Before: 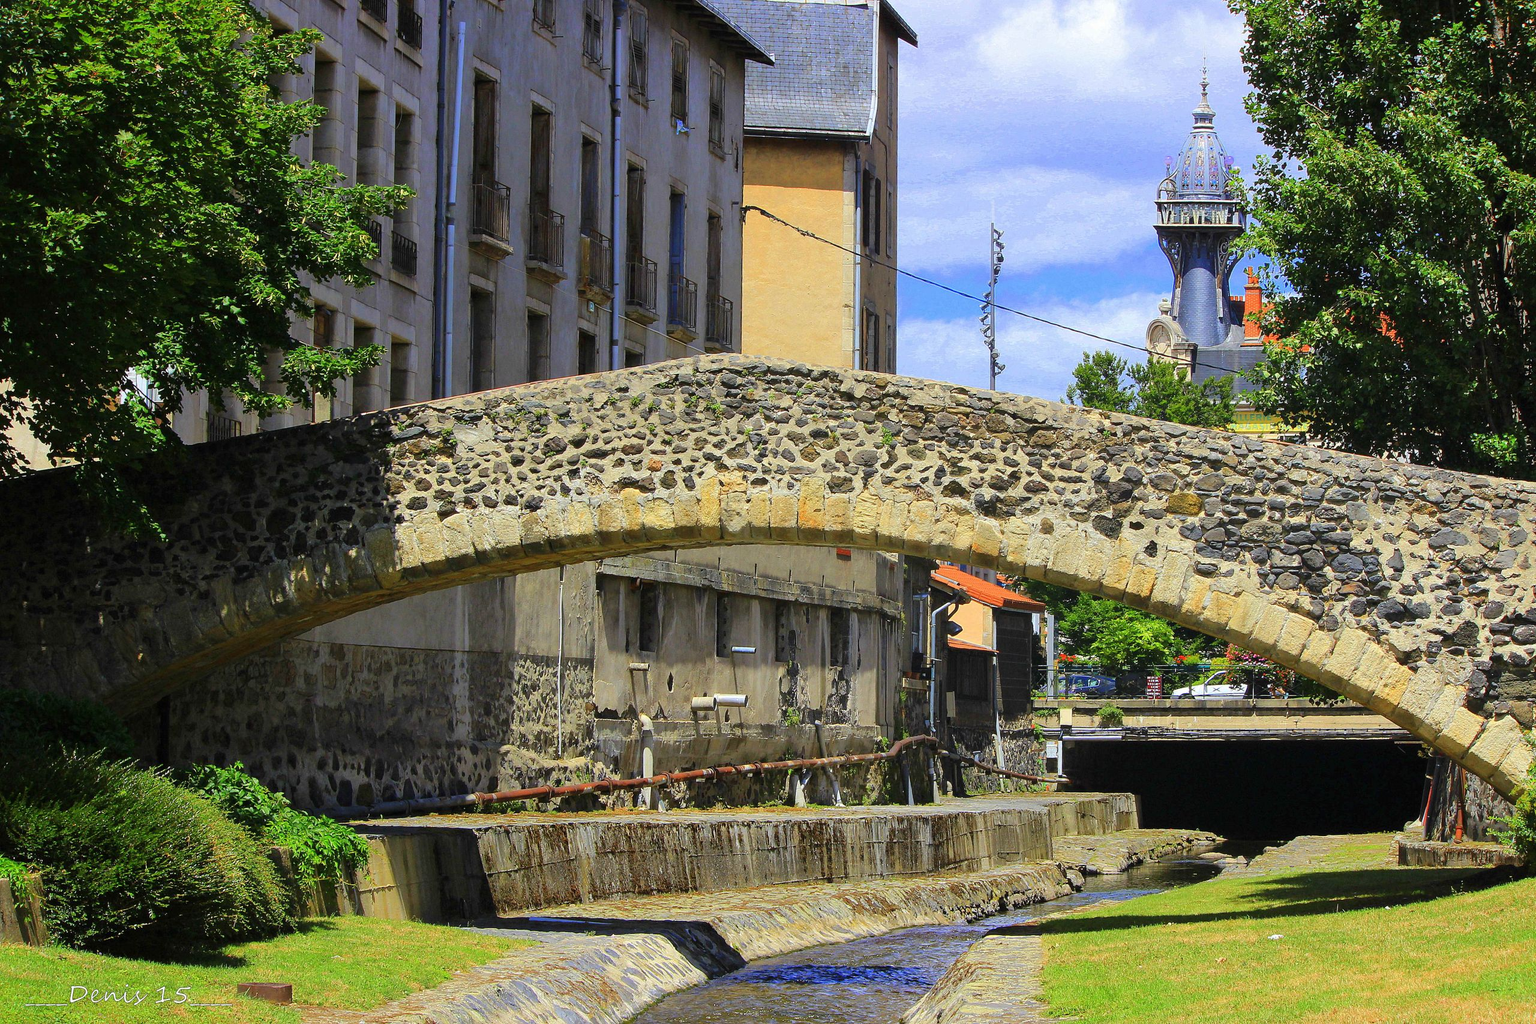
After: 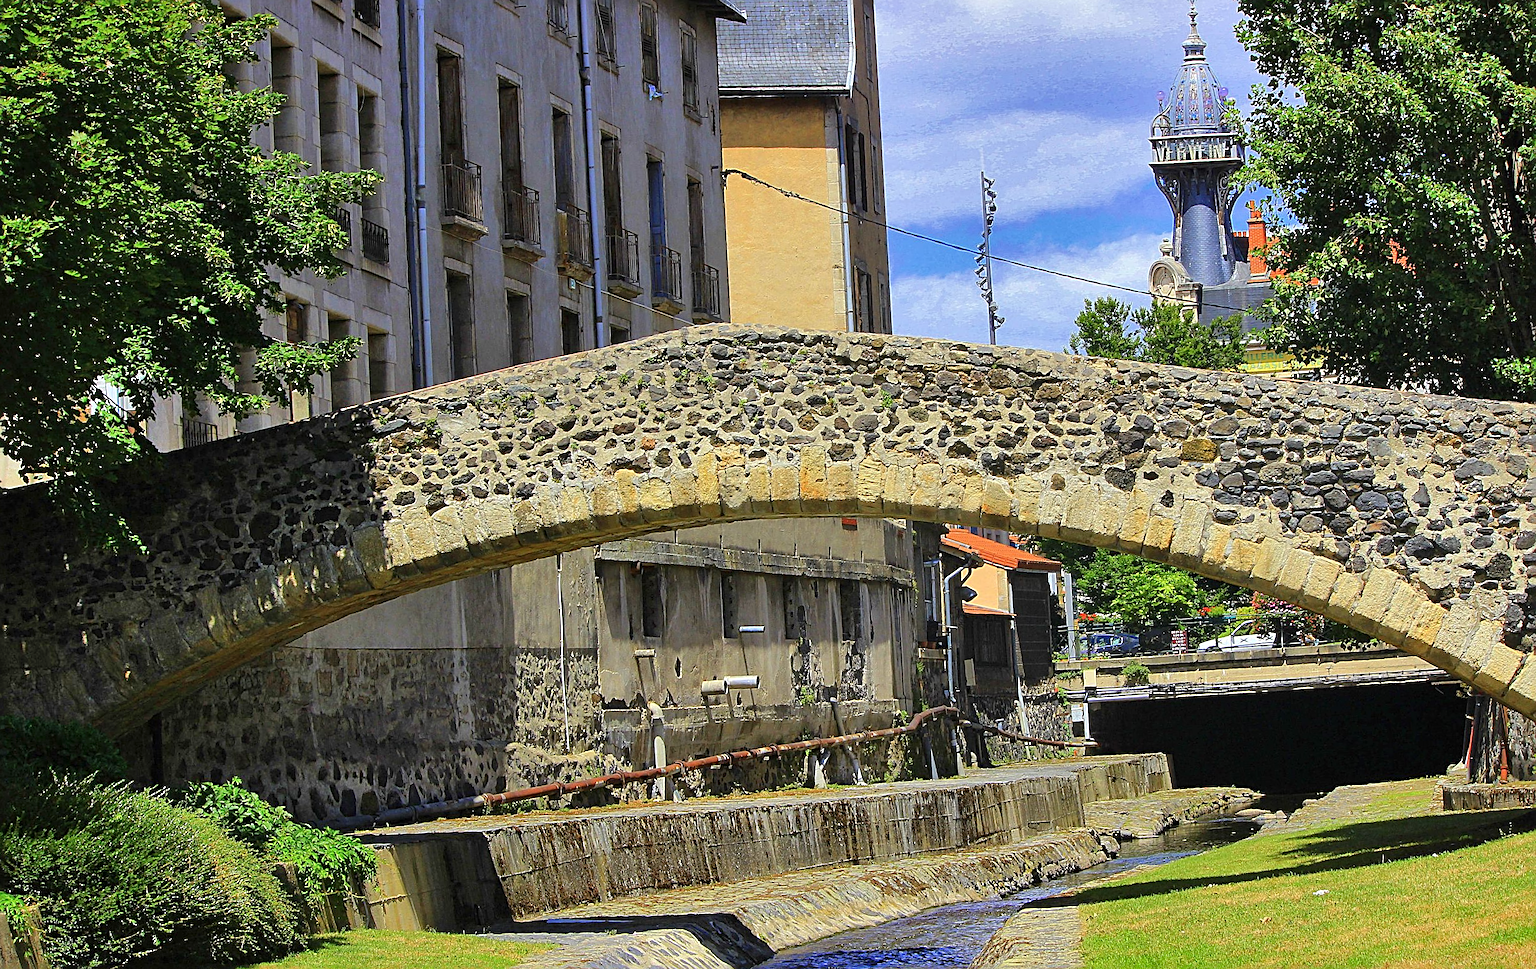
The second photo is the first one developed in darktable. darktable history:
sharpen: radius 2.584, amount 0.688
shadows and highlights: soften with gaussian
exposure: exposure -0.01 EV, compensate highlight preservation false
rotate and perspective: rotation -3.52°, crop left 0.036, crop right 0.964, crop top 0.081, crop bottom 0.919
